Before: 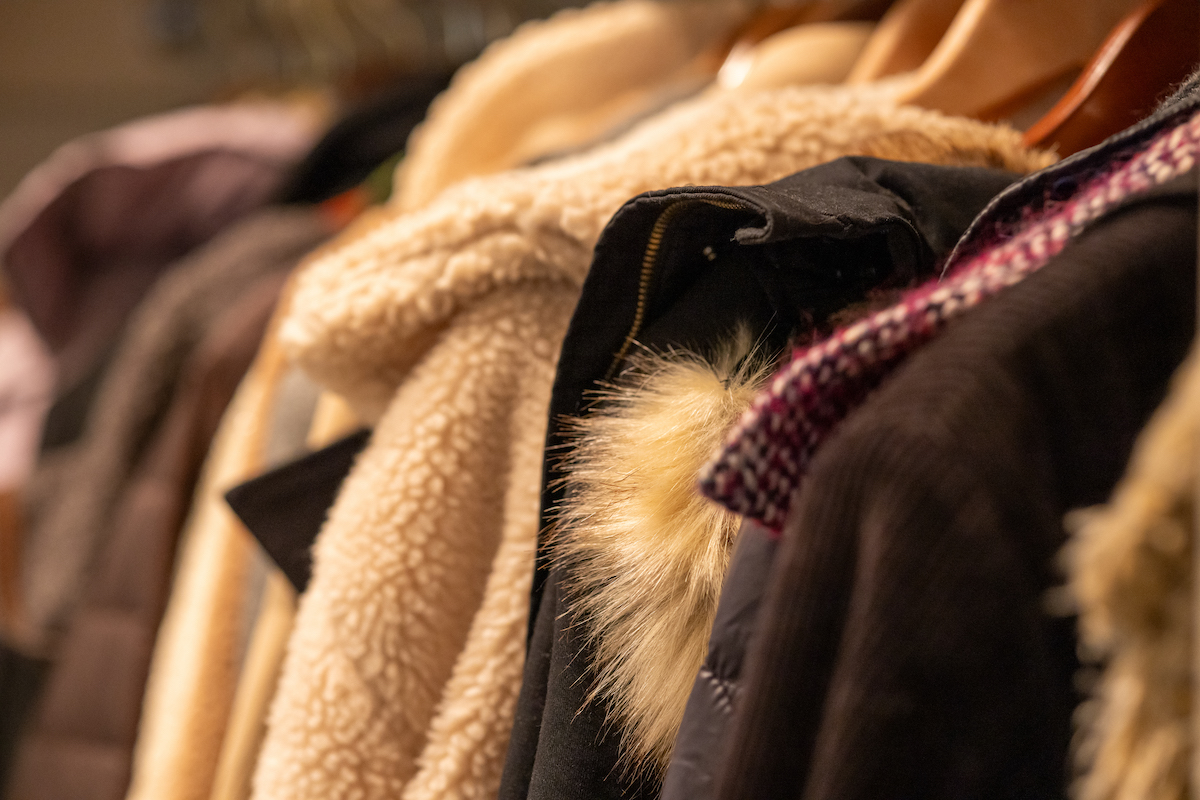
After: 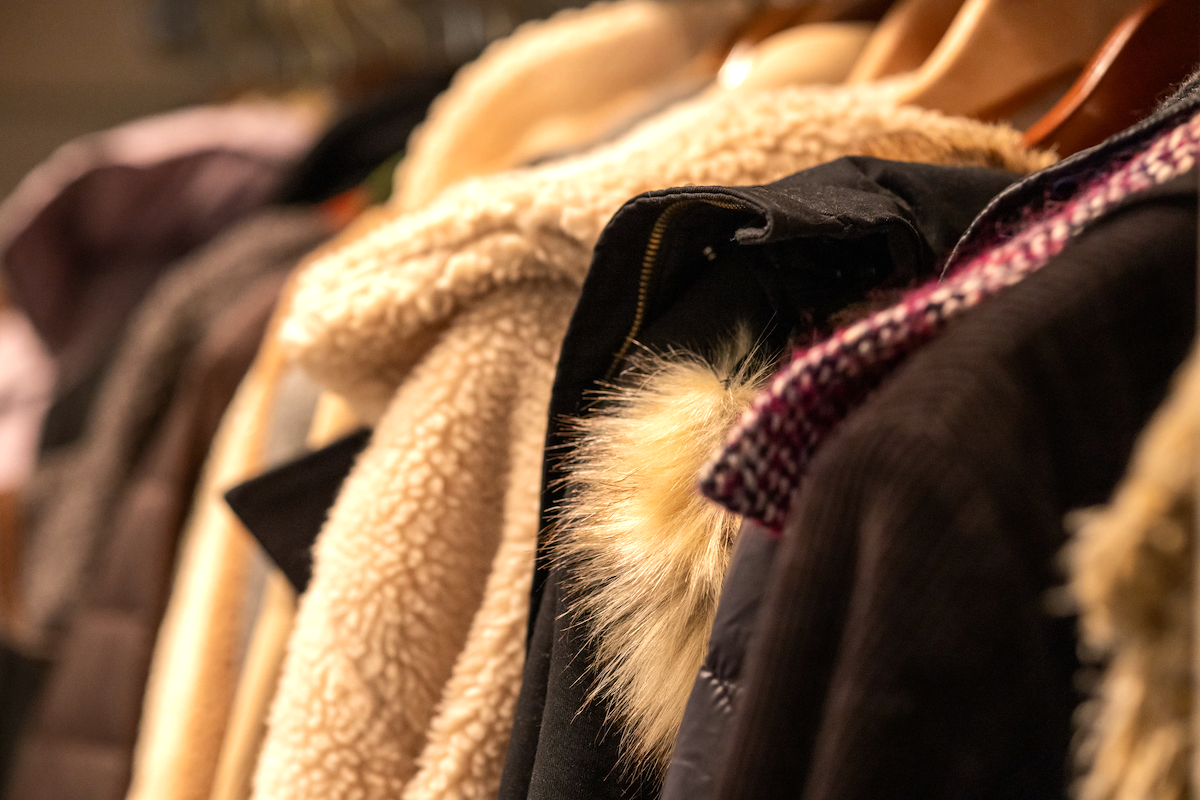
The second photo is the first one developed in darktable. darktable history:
tone equalizer: -8 EV -0.378 EV, -7 EV -0.391 EV, -6 EV -0.303 EV, -5 EV -0.26 EV, -3 EV 0.254 EV, -2 EV 0.308 EV, -1 EV 0.404 EV, +0 EV 0.435 EV, edges refinement/feathering 500, mask exposure compensation -1.57 EV, preserve details no
